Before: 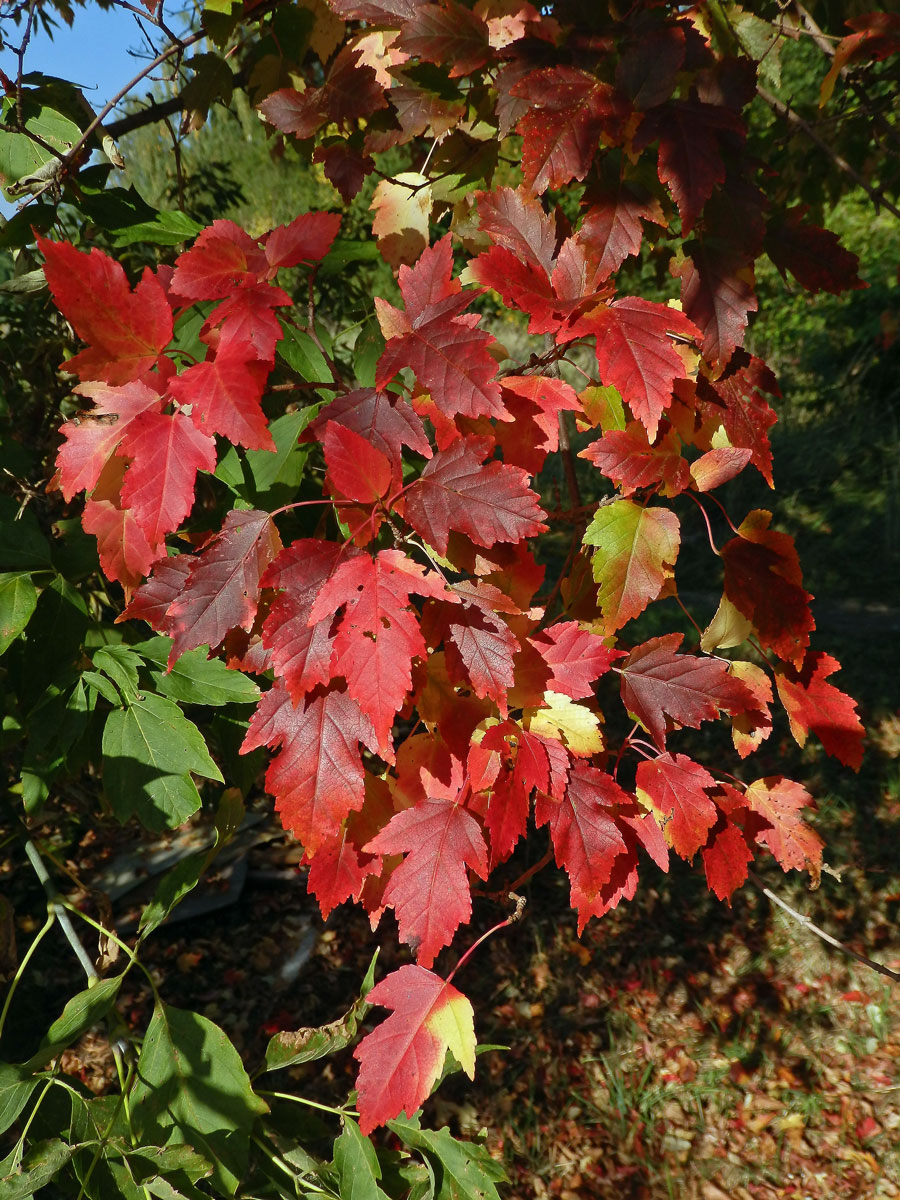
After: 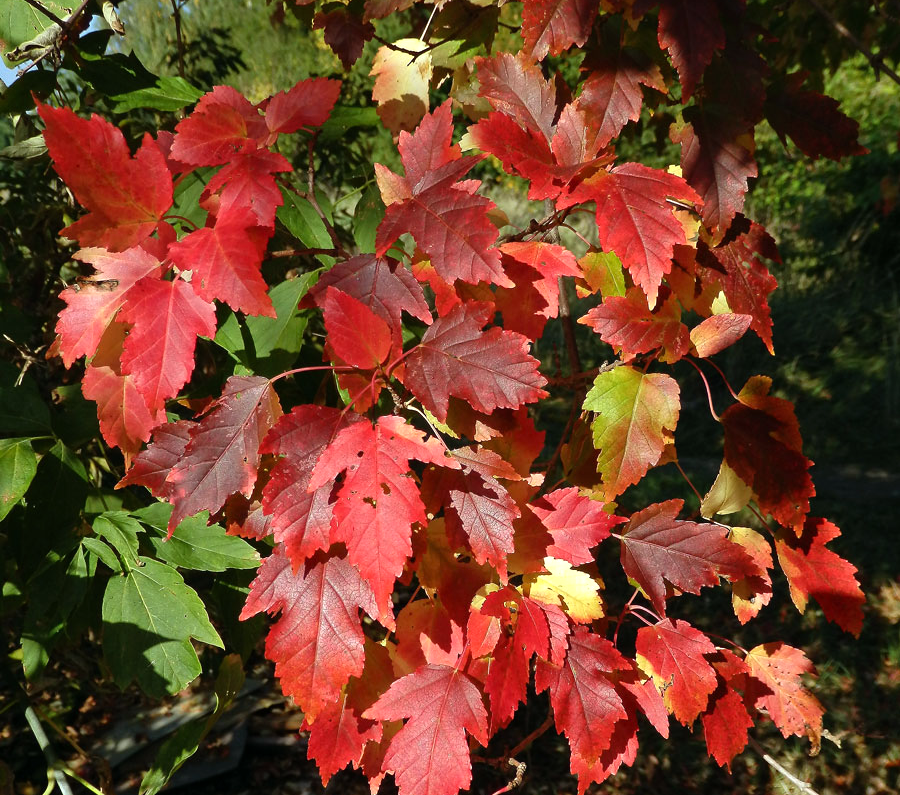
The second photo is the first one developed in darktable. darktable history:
crop: top 11.177%, bottom 22.528%
tone equalizer: -8 EV -0.419 EV, -7 EV -0.383 EV, -6 EV -0.318 EV, -5 EV -0.255 EV, -3 EV 0.204 EV, -2 EV 0.31 EV, -1 EV 0.401 EV, +0 EV 0.389 EV
